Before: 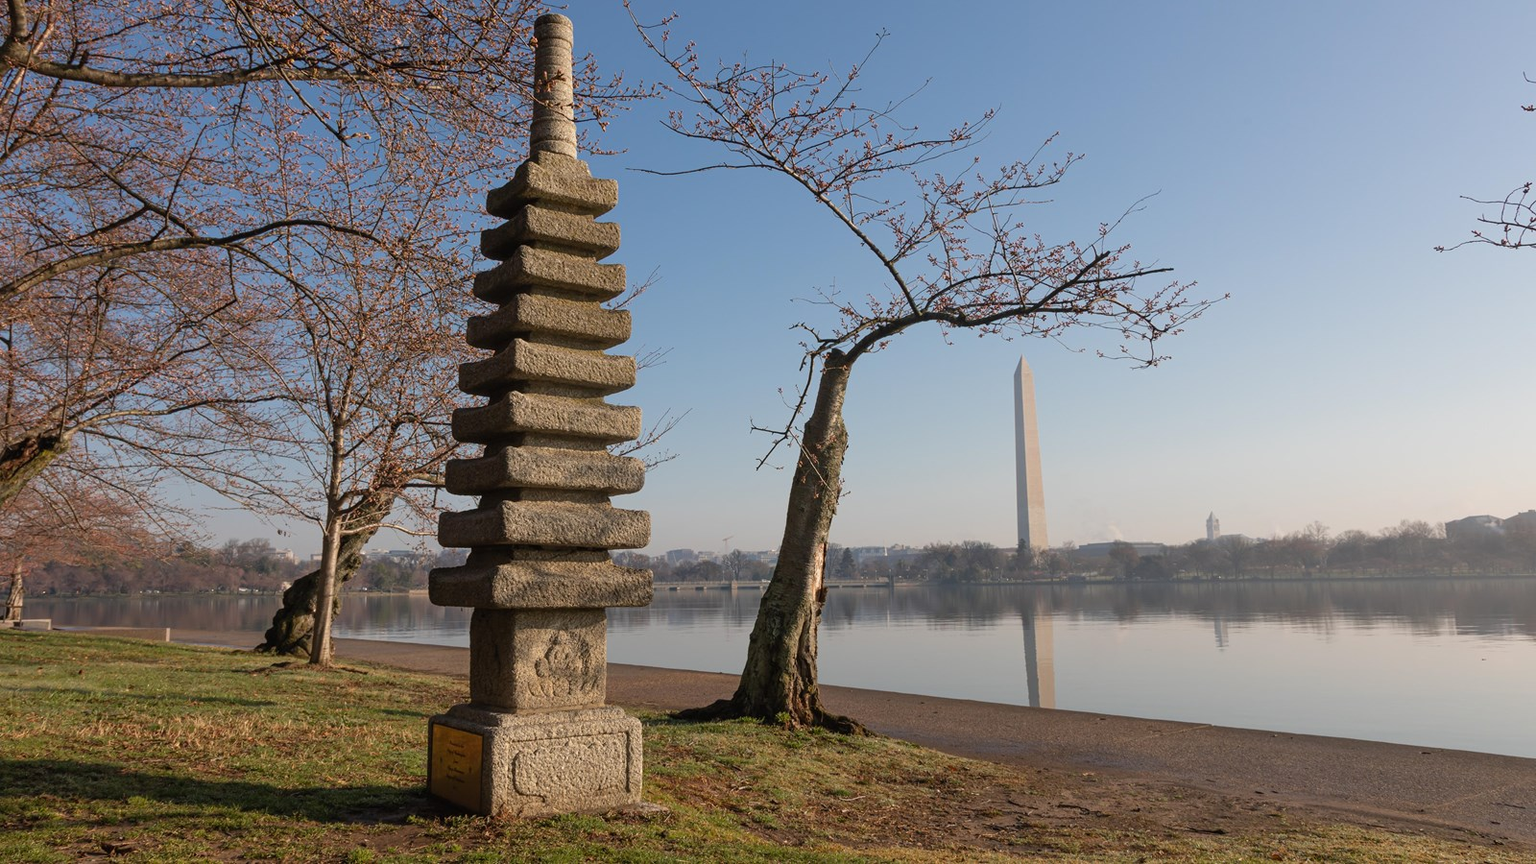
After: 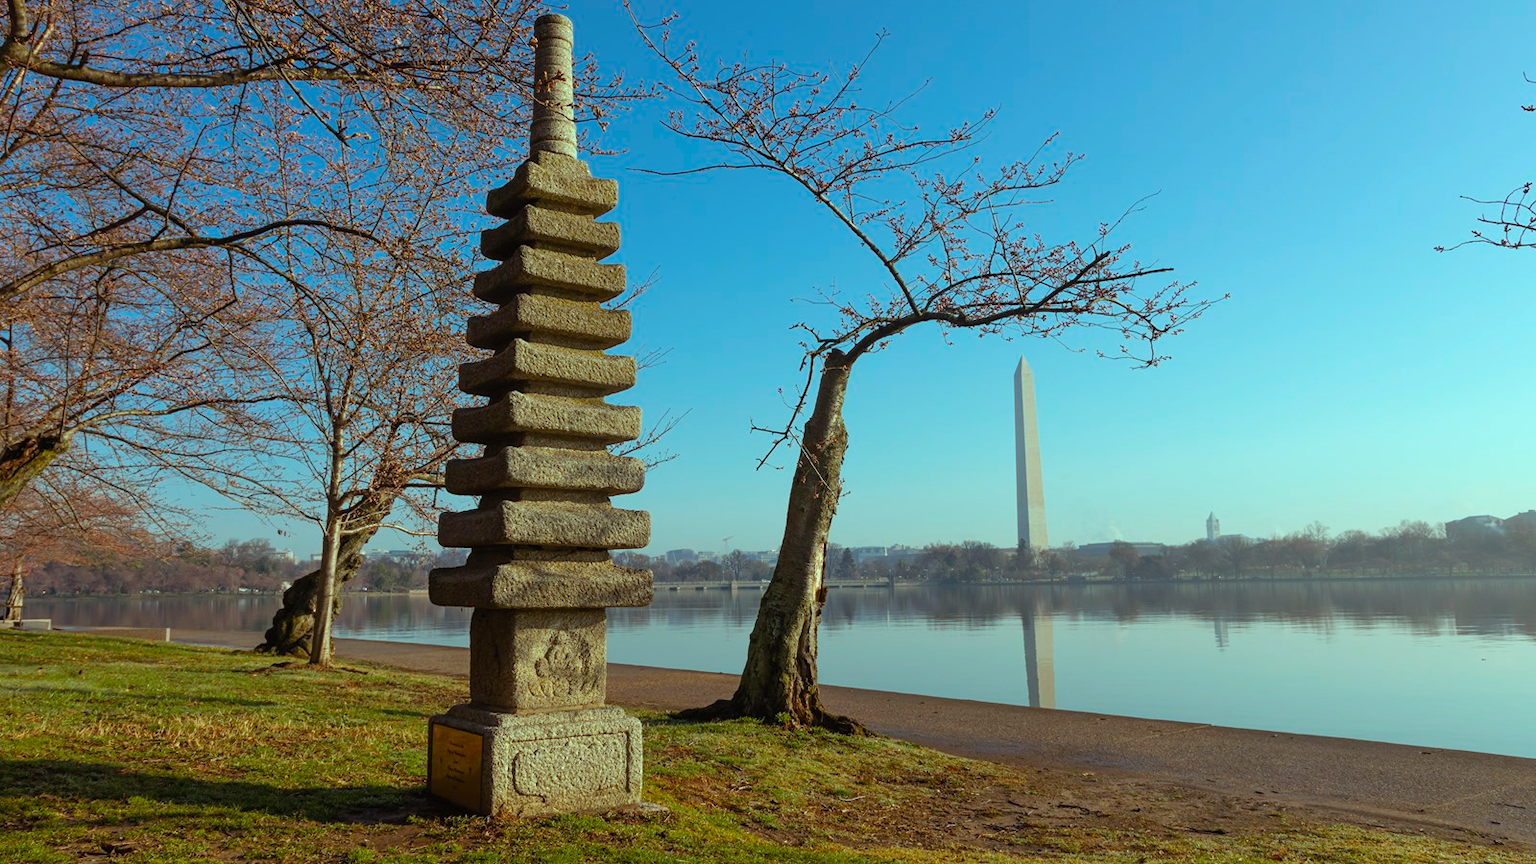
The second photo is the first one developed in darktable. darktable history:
color balance rgb: highlights gain › chroma 5.331%, highlights gain › hue 197.43°, linear chroma grading › global chroma 8.967%, perceptual saturation grading › global saturation 29.664%, contrast 5.079%
